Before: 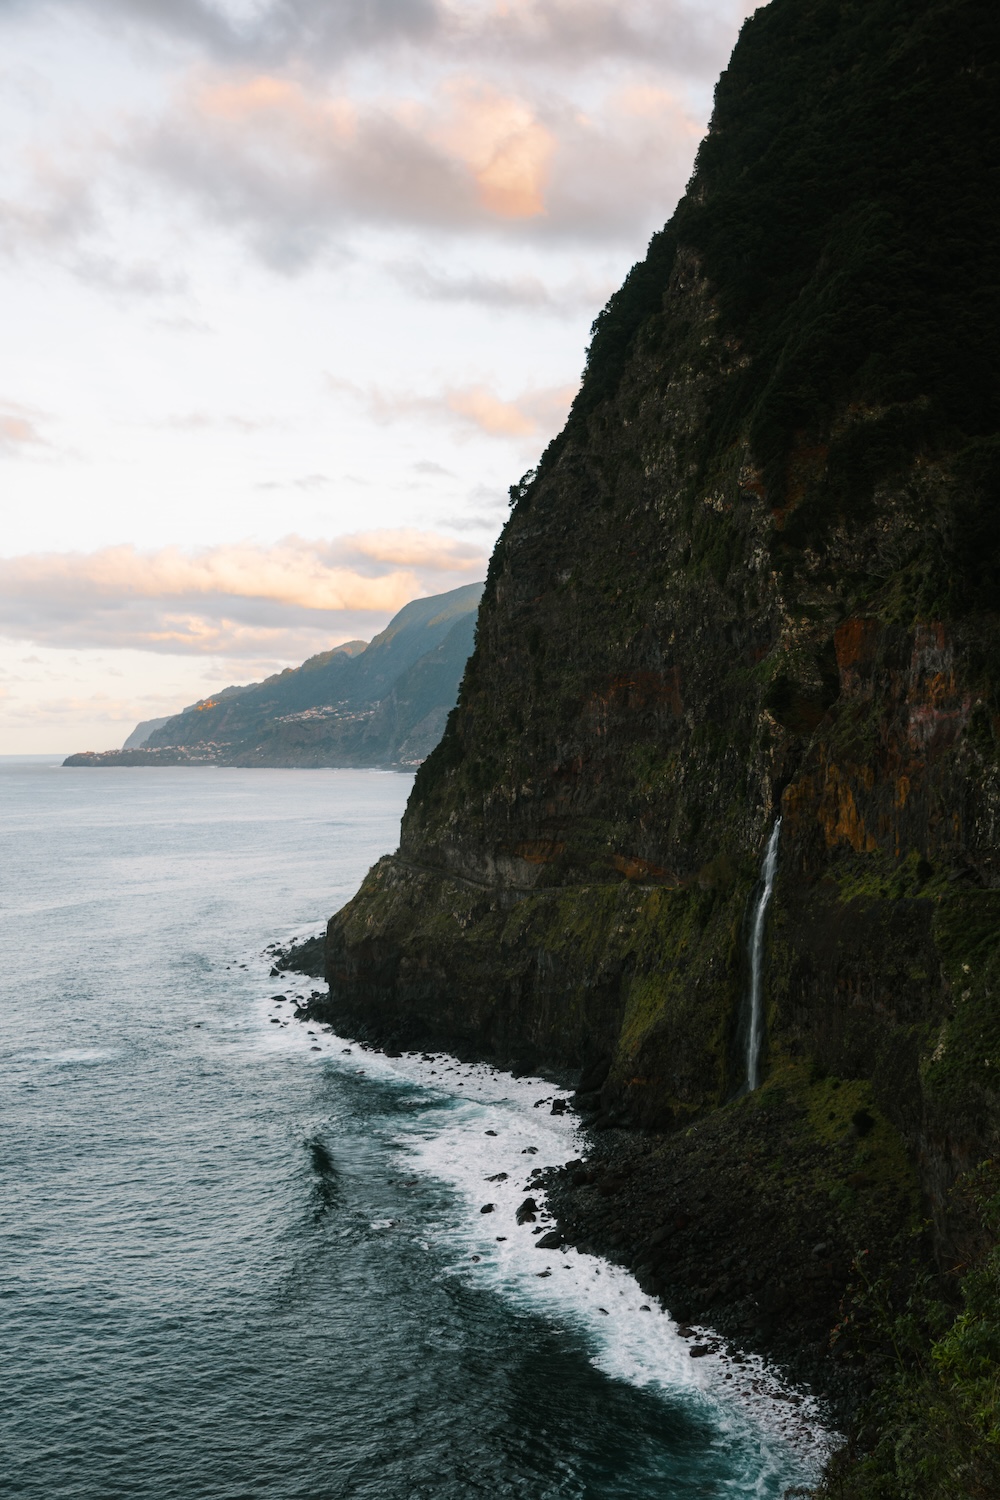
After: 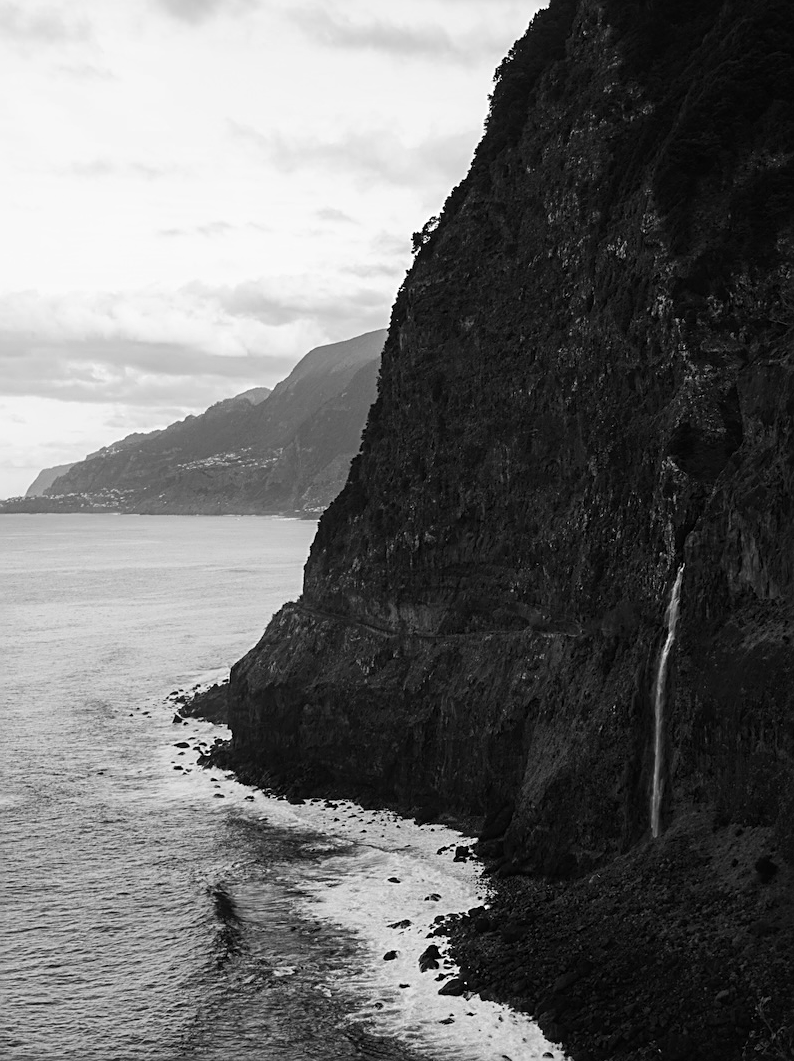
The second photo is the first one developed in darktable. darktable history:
crop: left 9.712%, top 16.928%, right 10.845%, bottom 12.332%
color balance rgb: linear chroma grading › shadows 32%, linear chroma grading › global chroma -2%, linear chroma grading › mid-tones 4%, perceptual saturation grading › global saturation -2%, perceptual saturation grading › highlights -8%, perceptual saturation grading › mid-tones 8%, perceptual saturation grading › shadows 4%, perceptual brilliance grading › highlights 8%, perceptual brilliance grading › mid-tones 4%, perceptual brilliance grading › shadows 2%, global vibrance 16%, saturation formula JzAzBz (2021)
monochrome: a 73.58, b 64.21
sharpen: on, module defaults
